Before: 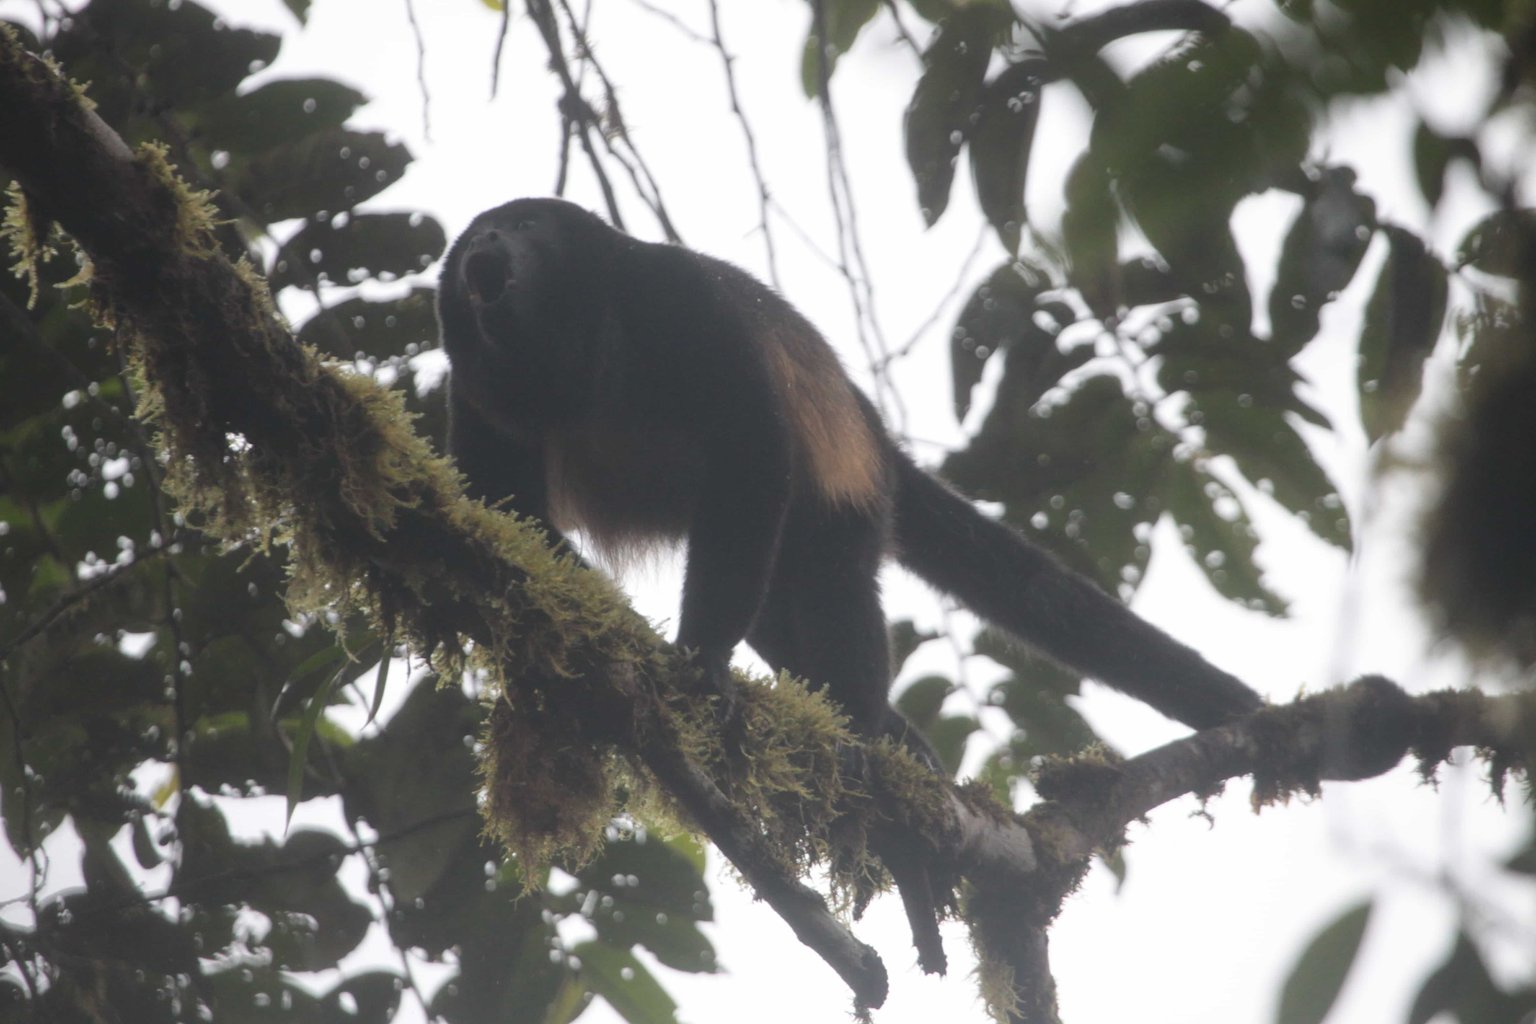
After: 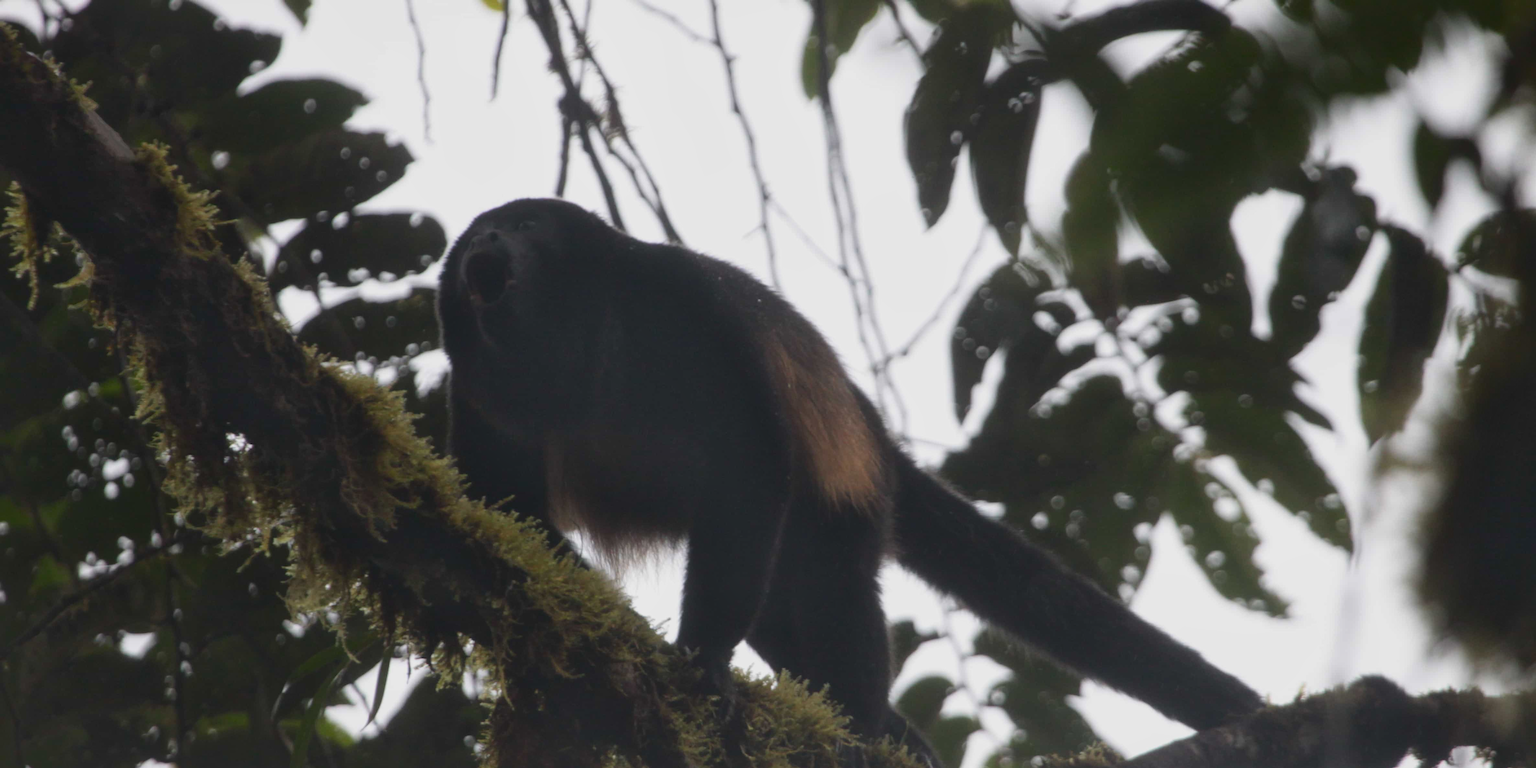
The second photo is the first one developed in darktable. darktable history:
contrast brightness saturation: contrast 0.125, brightness -0.117, saturation 0.202
exposure: exposure -0.305 EV, compensate highlight preservation false
crop: bottom 24.978%
shadows and highlights: shadows 62.3, white point adjustment 0.425, highlights -34.22, compress 83.81%
